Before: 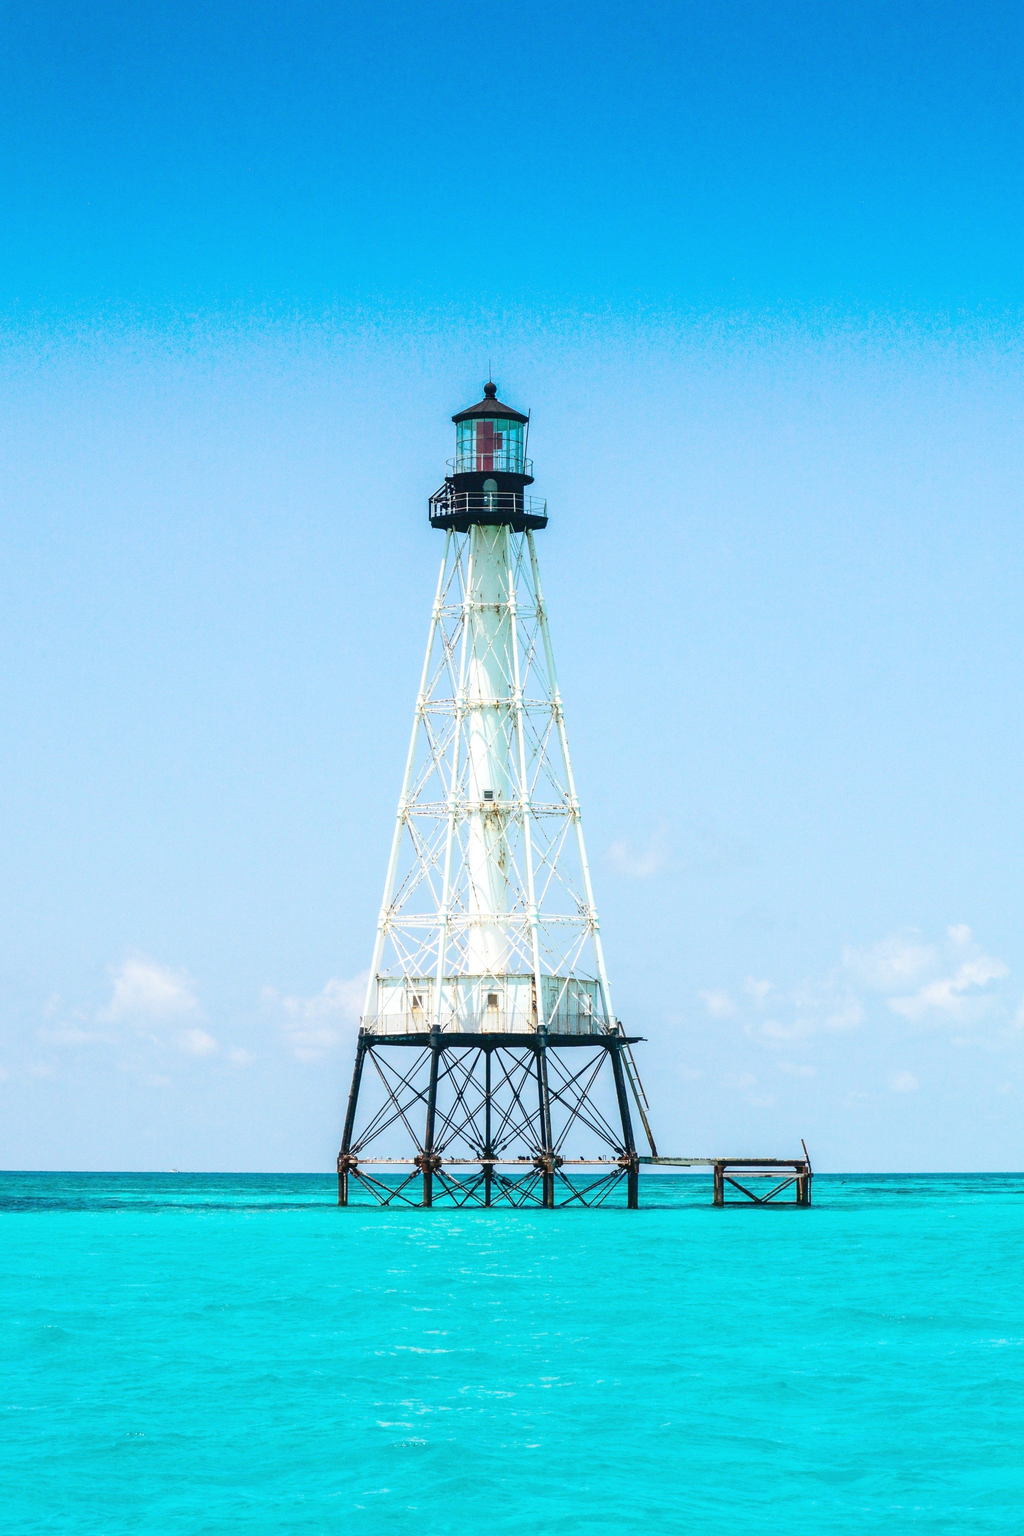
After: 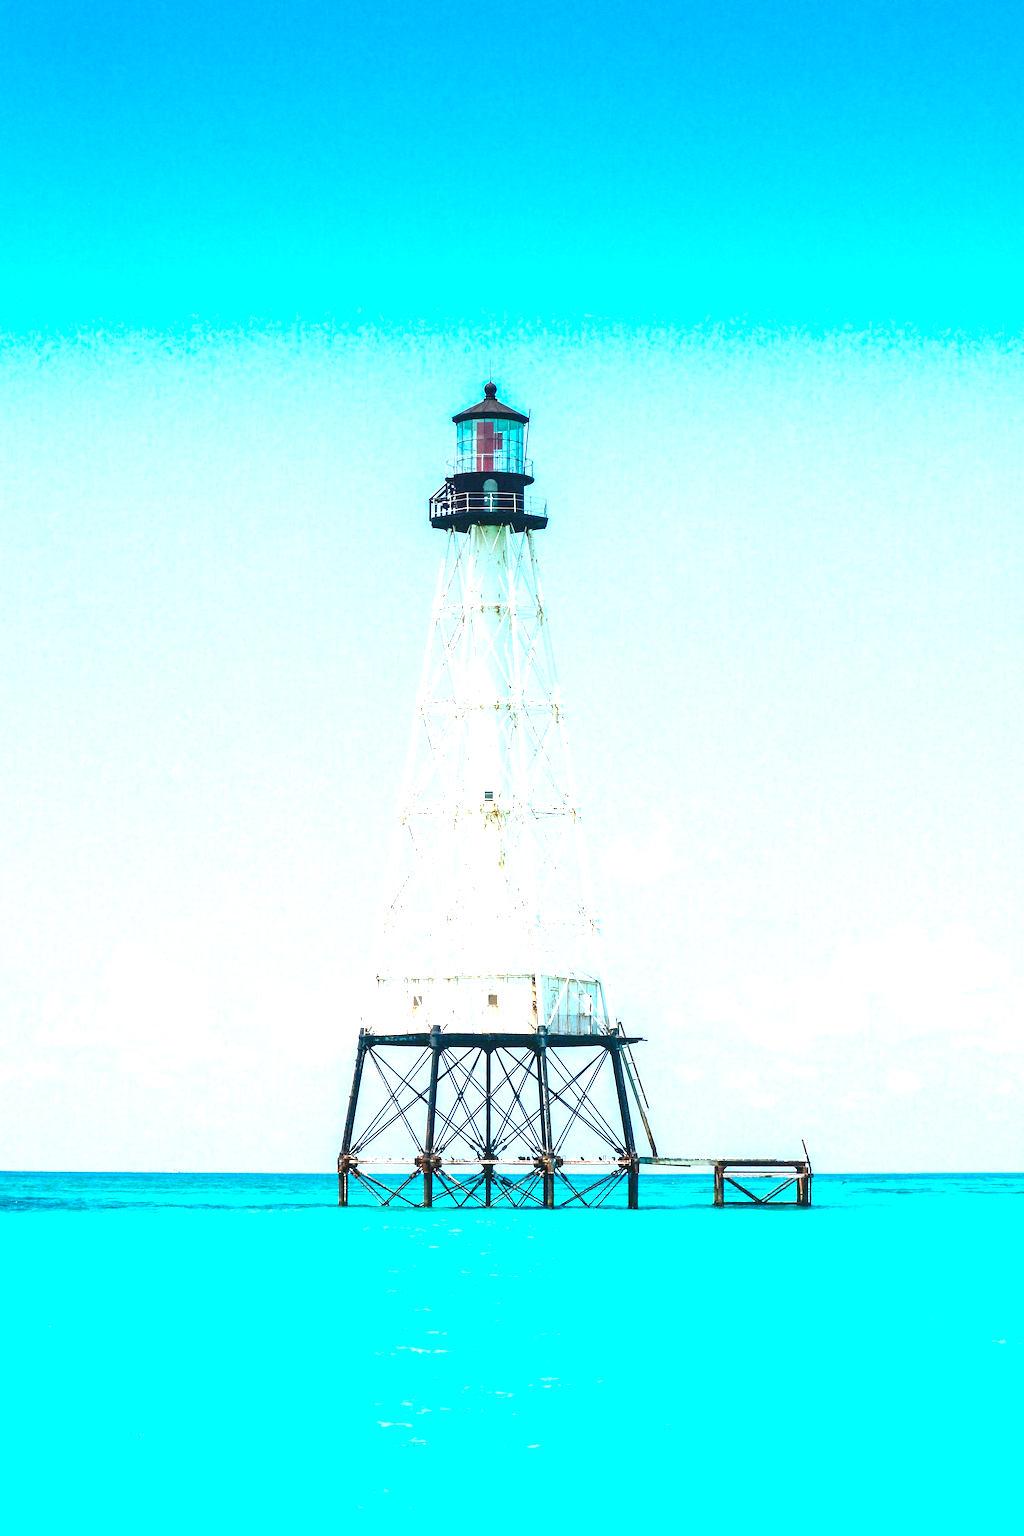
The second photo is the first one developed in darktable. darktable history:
exposure: black level correction 0, exposure 1 EV, compensate highlight preservation false
contrast brightness saturation: saturation 0.121
tone equalizer: edges refinement/feathering 500, mask exposure compensation -1.57 EV, preserve details no
